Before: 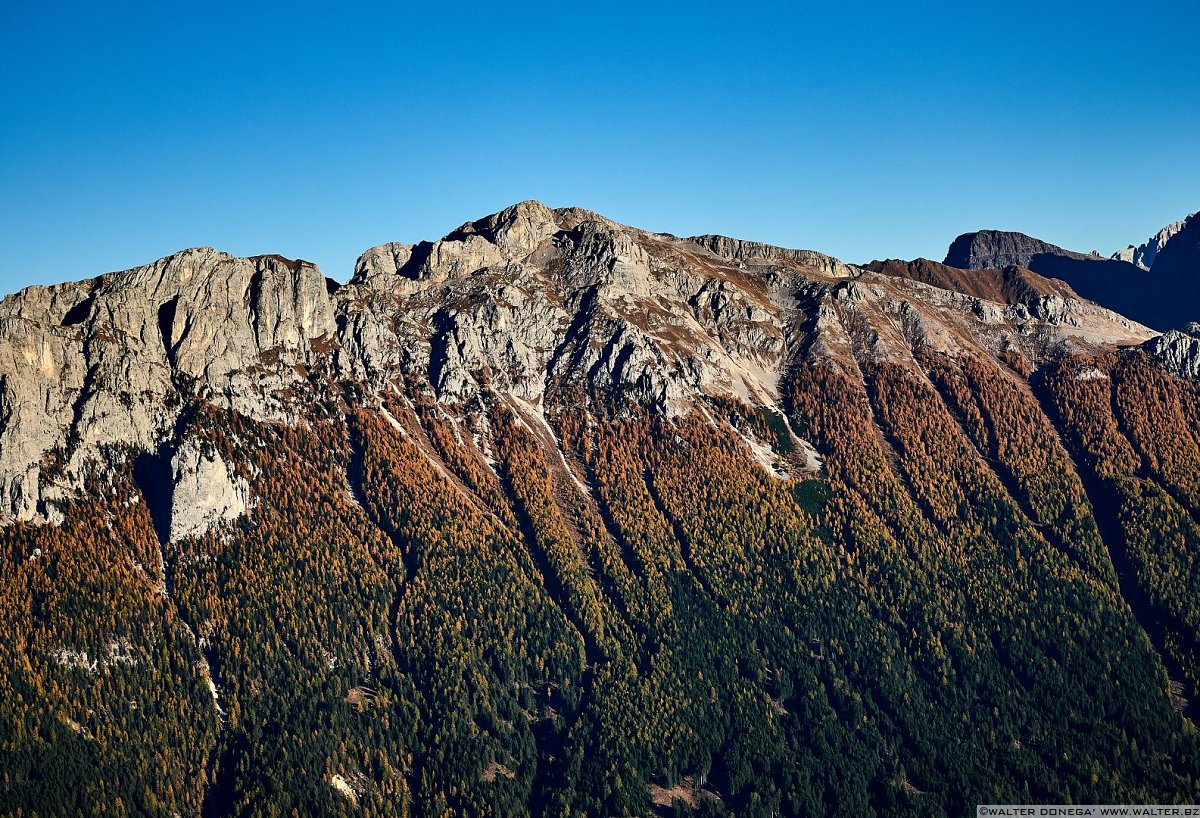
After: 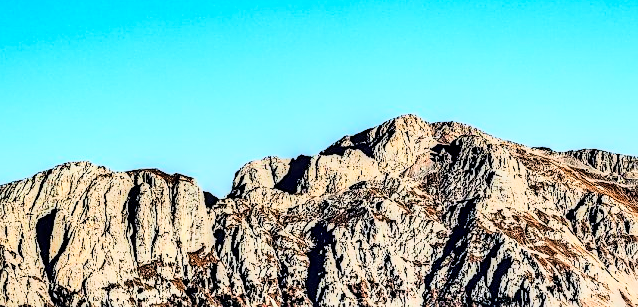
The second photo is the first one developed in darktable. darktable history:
local contrast: highlights 17%, detail 188%
tone equalizer: edges refinement/feathering 500, mask exposure compensation -1.57 EV, preserve details no
tone curve: curves: ch0 [(0, 0) (0.046, 0.031) (0.163, 0.114) (0.391, 0.432) (0.488, 0.561) (0.695, 0.839) (0.785, 0.904) (1, 0.965)]; ch1 [(0, 0) (0.248, 0.252) (0.427, 0.412) (0.482, 0.462) (0.499, 0.499) (0.518, 0.518) (0.535, 0.577) (0.585, 0.623) (0.679, 0.743) (0.788, 0.809) (1, 1)]; ch2 [(0, 0) (0.313, 0.262) (0.427, 0.417) (0.473, 0.47) (0.503, 0.503) (0.523, 0.515) (0.557, 0.596) (0.598, 0.646) (0.708, 0.771) (1, 1)], color space Lab, linked channels, preserve colors none
crop: left 10.231%, top 10.558%, right 36.594%, bottom 51.897%
base curve: curves: ch0 [(0, 0) (0.032, 0.037) (0.105, 0.228) (0.435, 0.76) (0.856, 0.983) (1, 1)]
sharpen: on, module defaults
